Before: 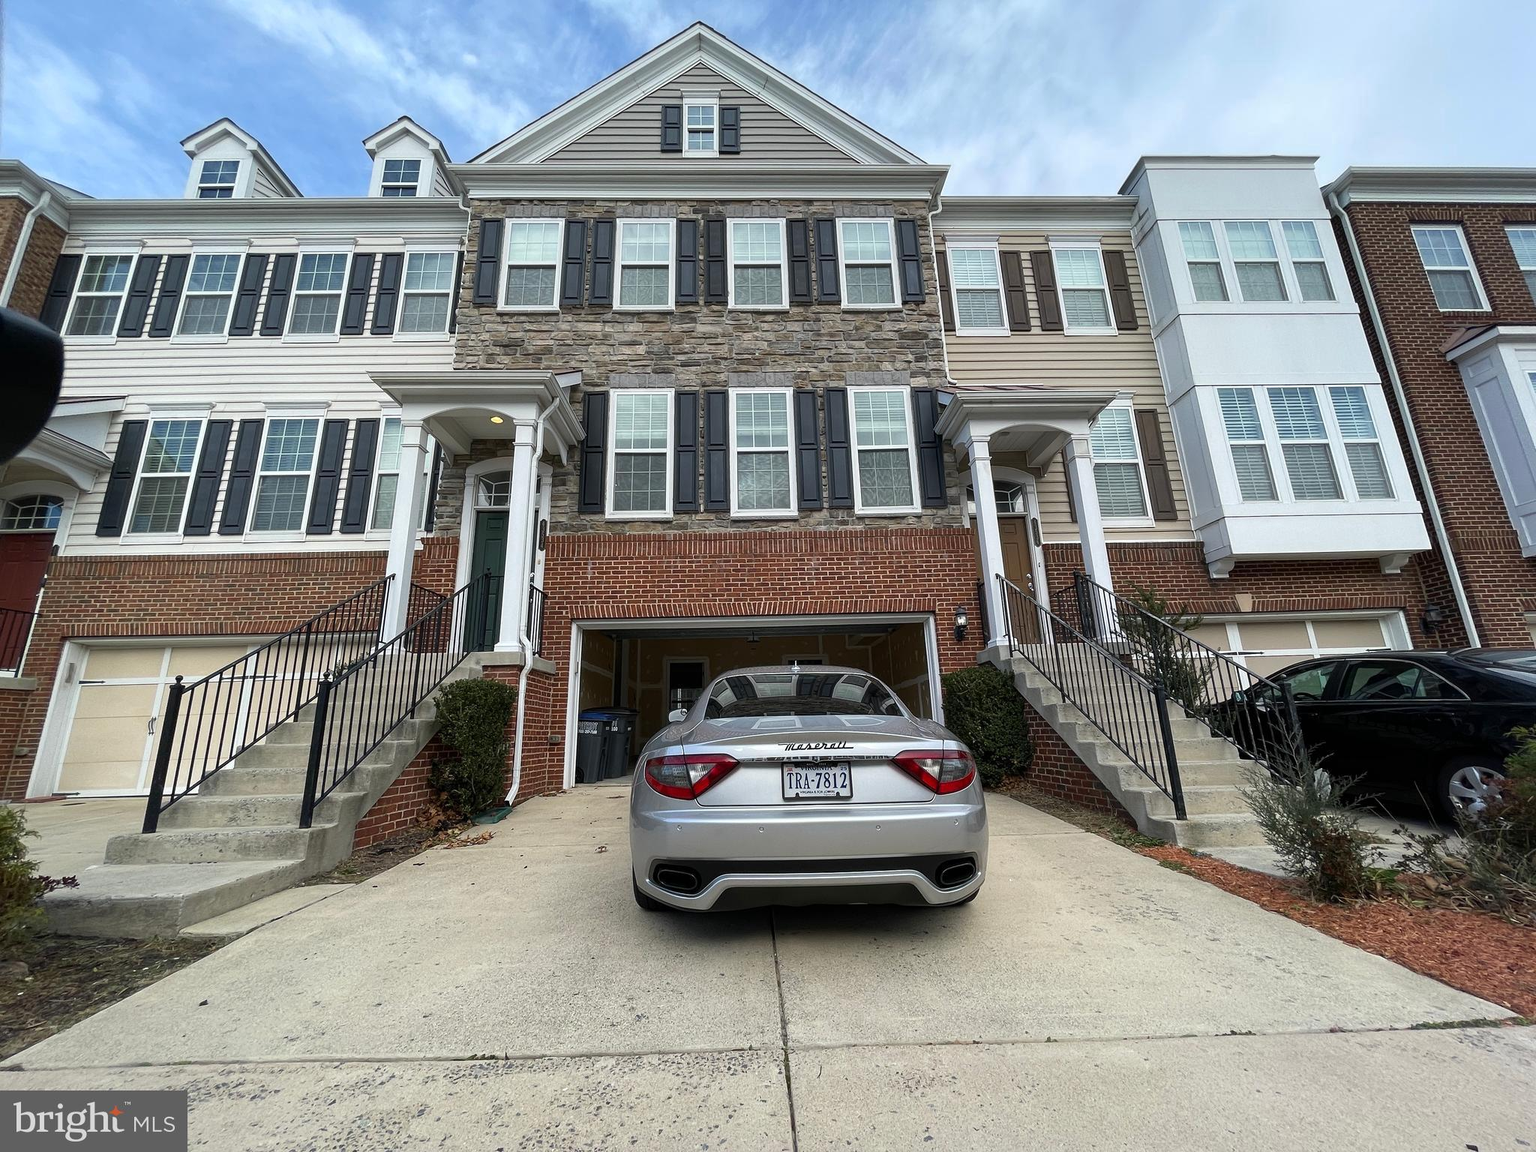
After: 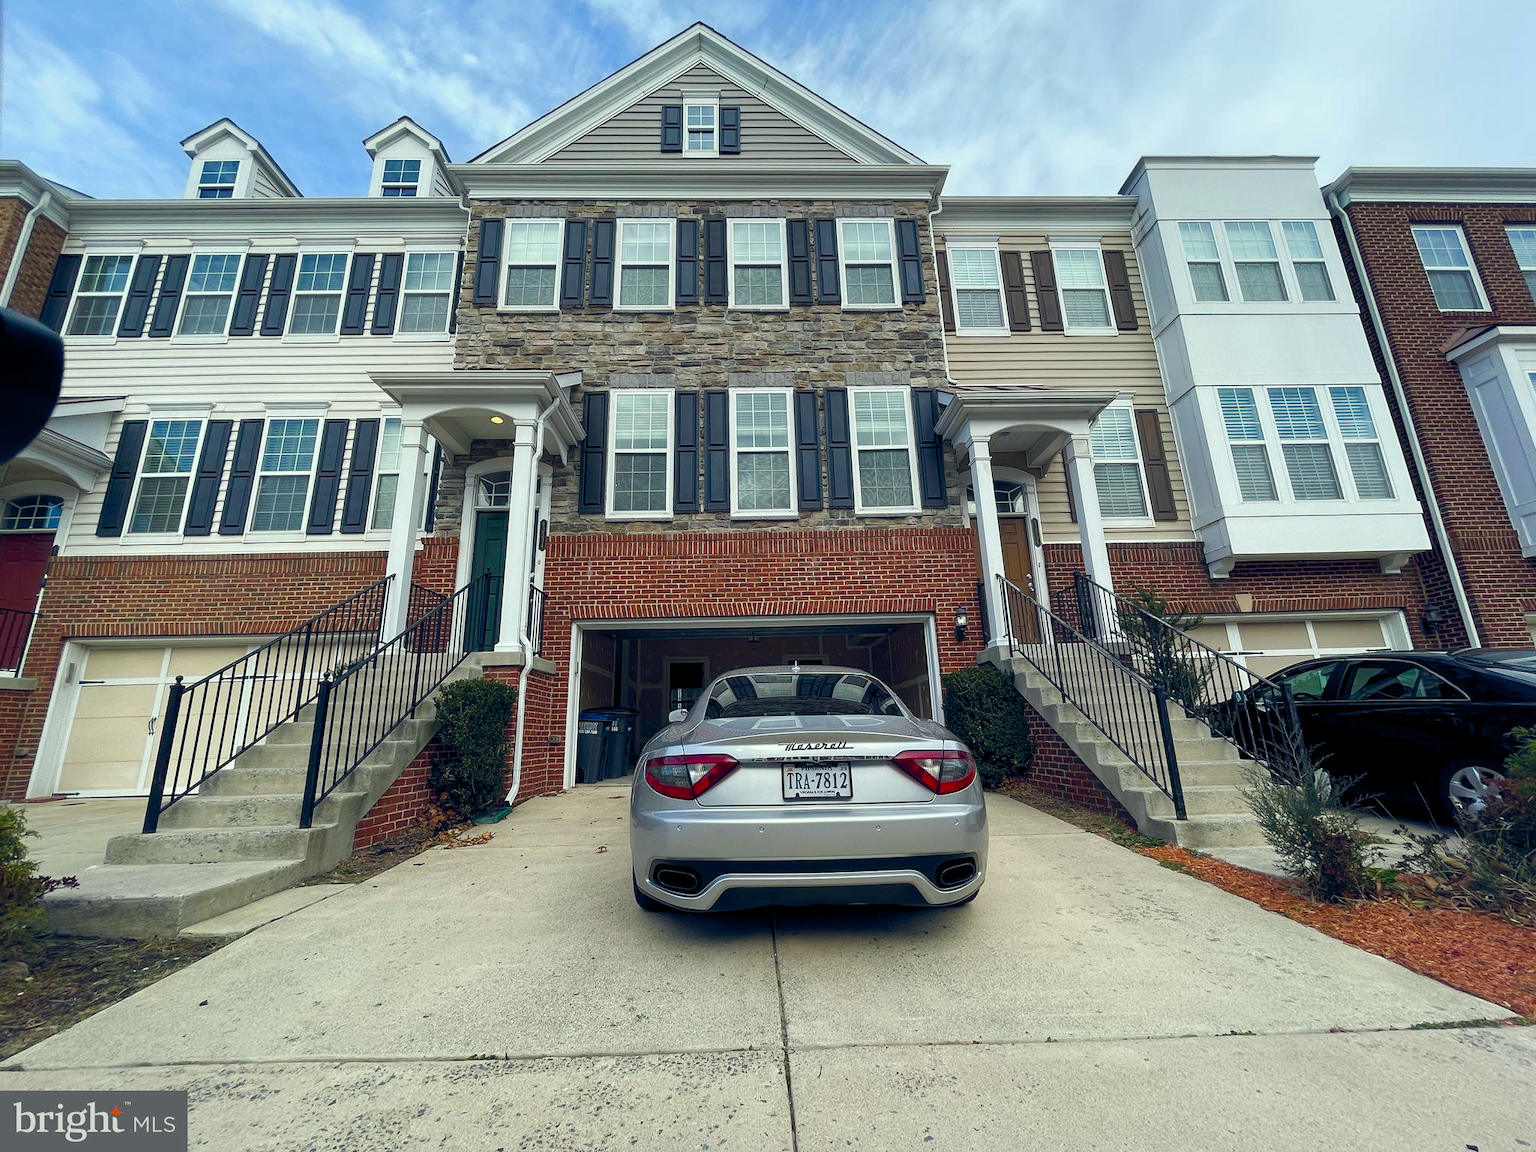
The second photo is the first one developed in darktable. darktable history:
color correction: highlights a* -4.57, highlights b* 5.05, saturation 0.973
color balance rgb: global offset › chroma 0.143%, global offset › hue 253.16°, linear chroma grading › shadows -10.158%, linear chroma grading › global chroma 20.279%, perceptual saturation grading › global saturation 0.798%, perceptual saturation grading › highlights -29.394%, perceptual saturation grading › mid-tones 30.057%, perceptual saturation grading › shadows 59.413%
